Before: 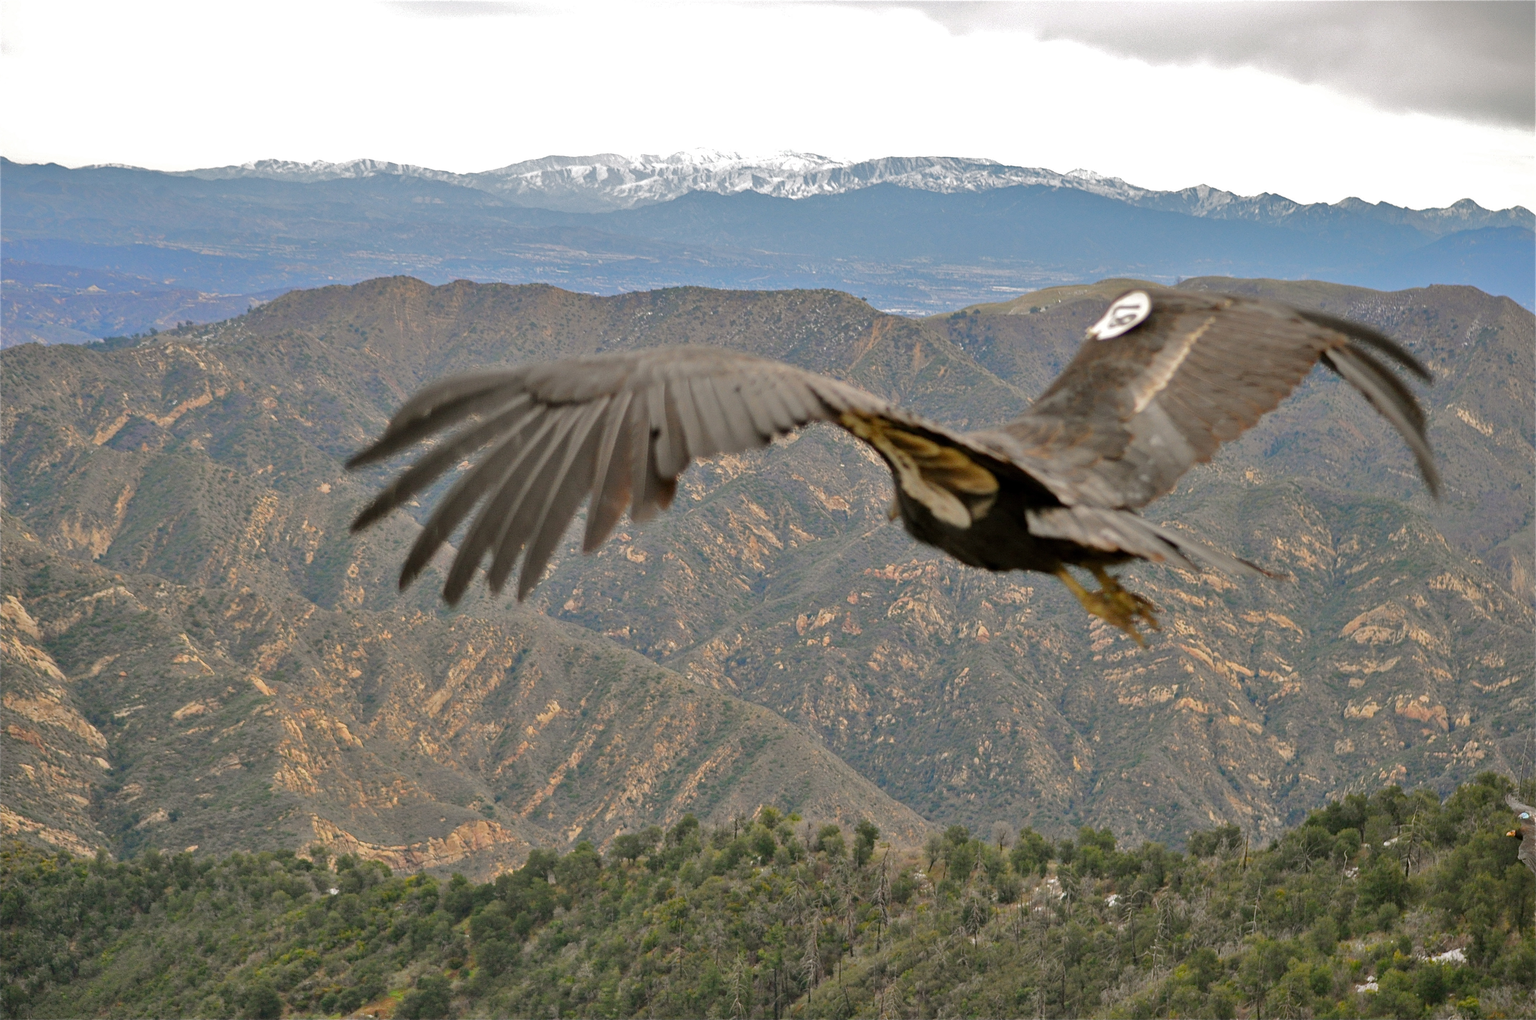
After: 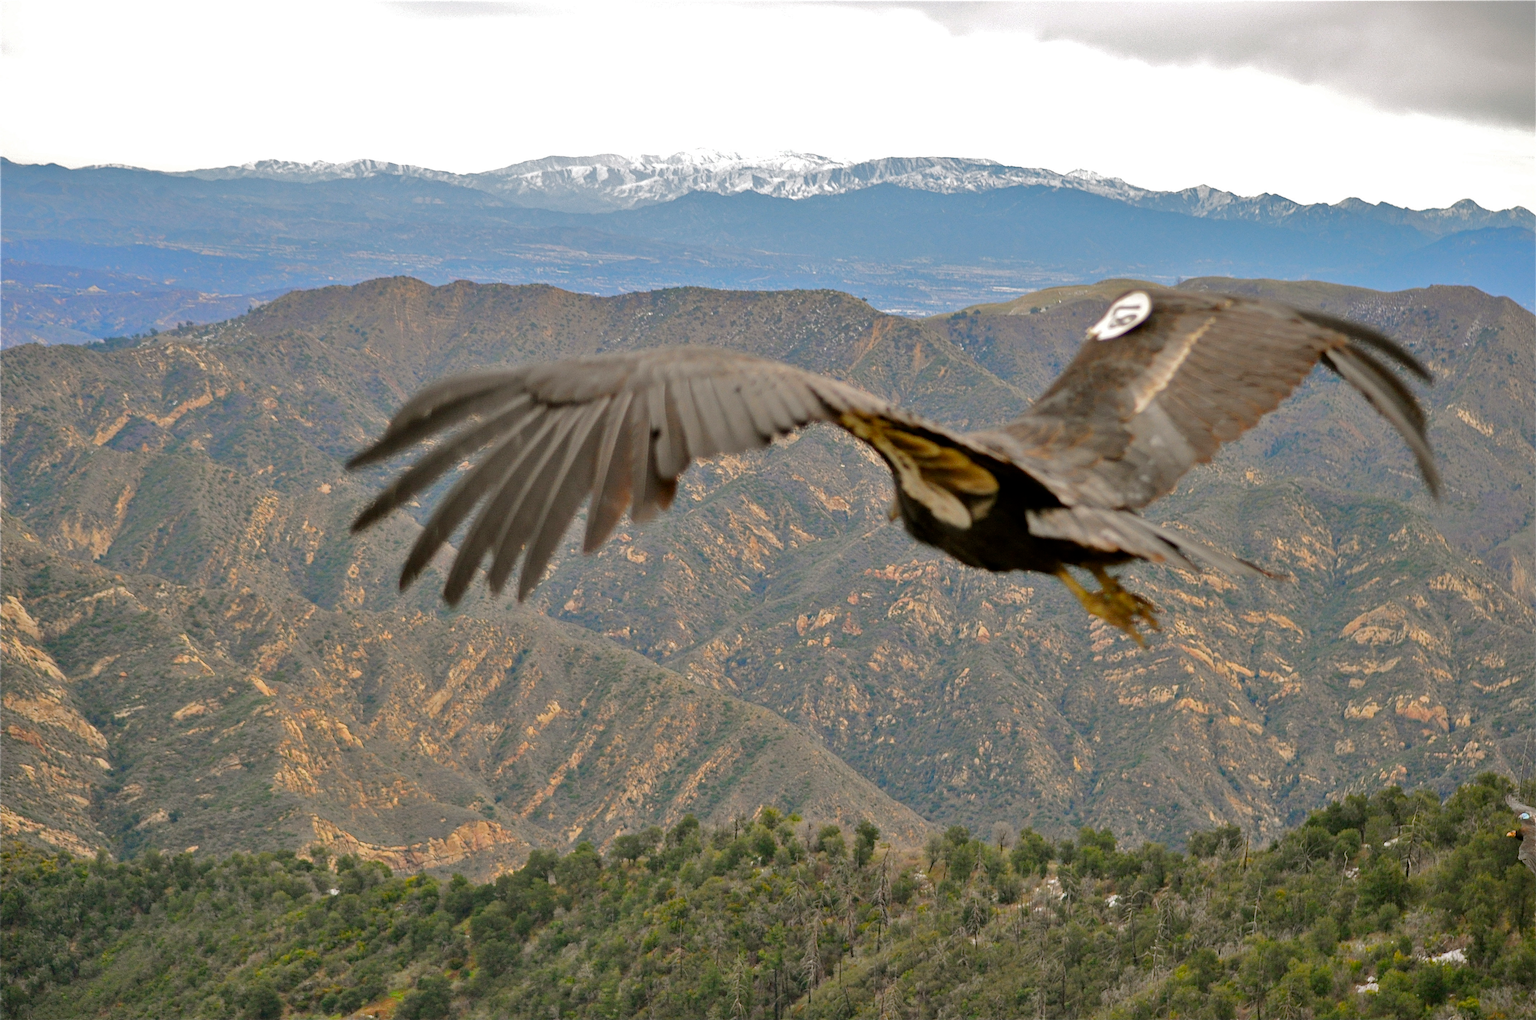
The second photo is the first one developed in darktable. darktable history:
contrast brightness saturation: saturation 0.176
